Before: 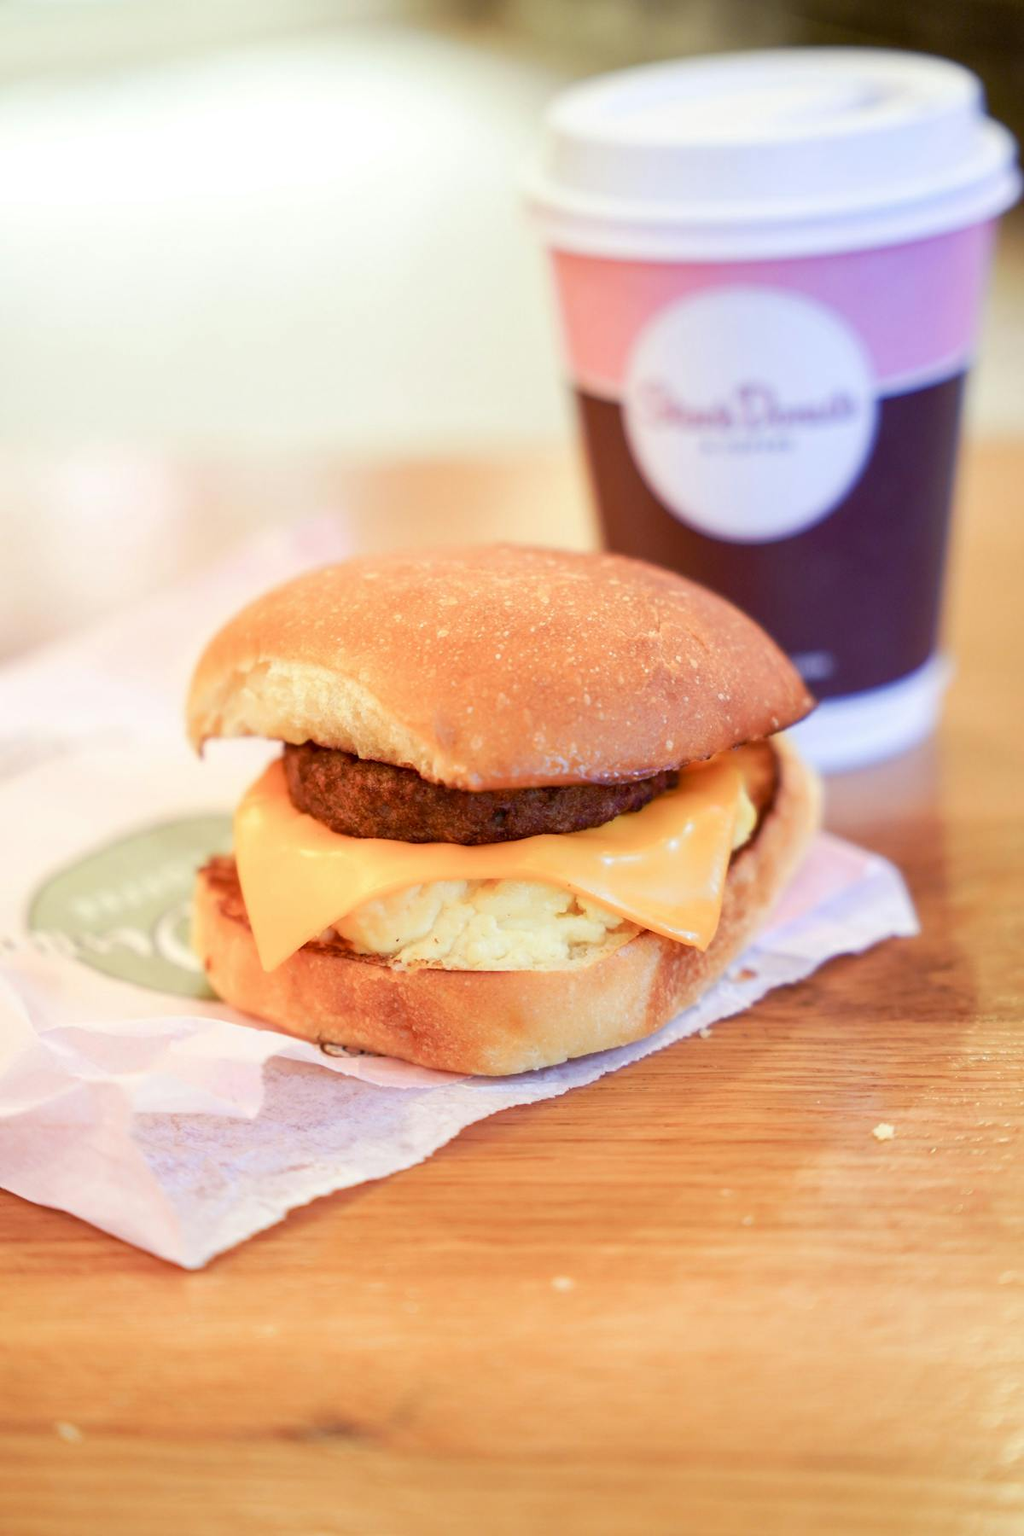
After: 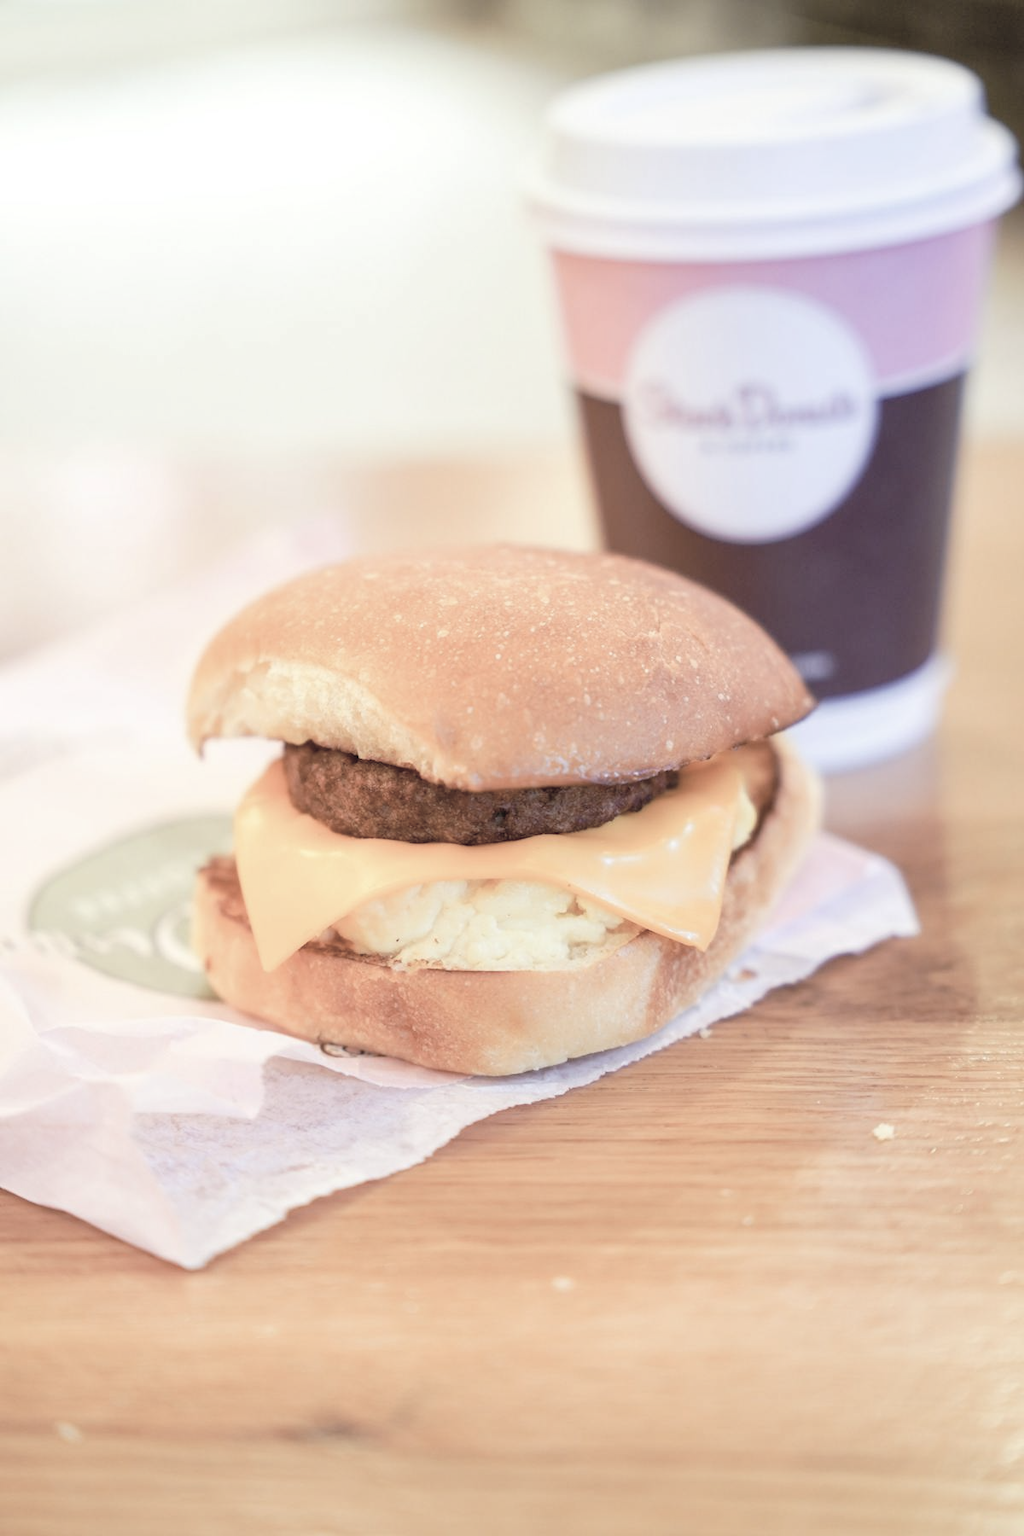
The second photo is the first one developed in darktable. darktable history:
contrast brightness saturation: brightness 0.181, saturation -0.492
